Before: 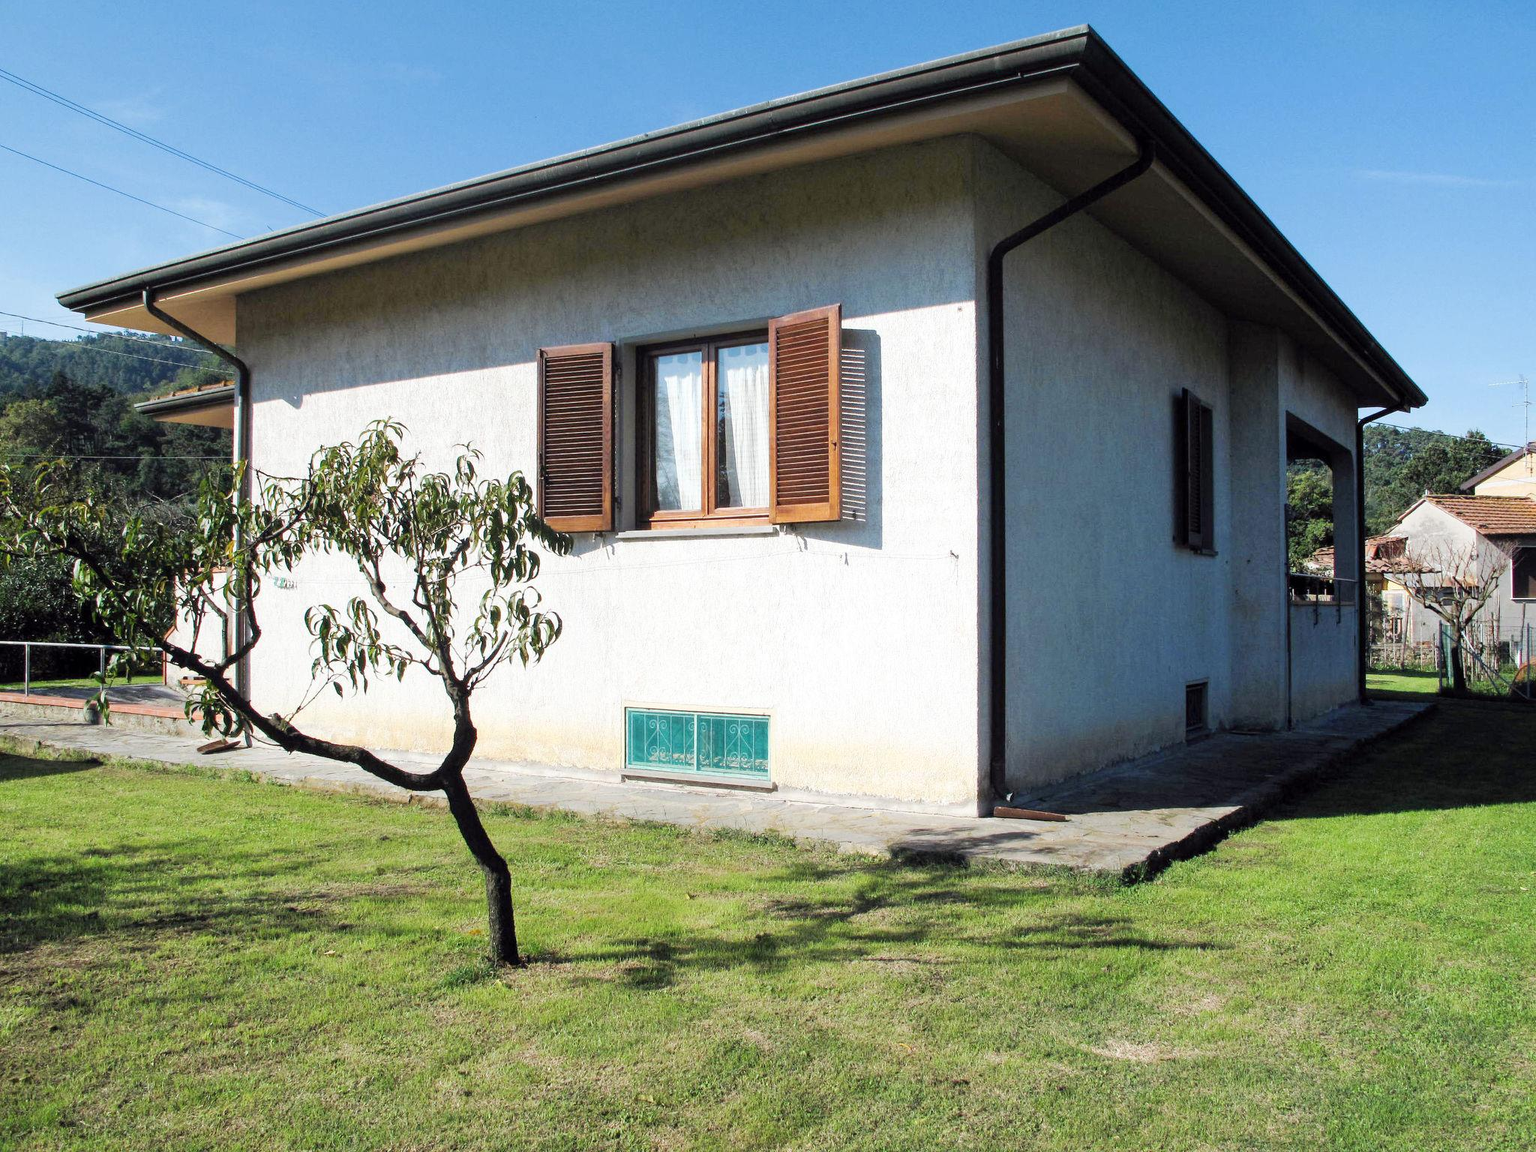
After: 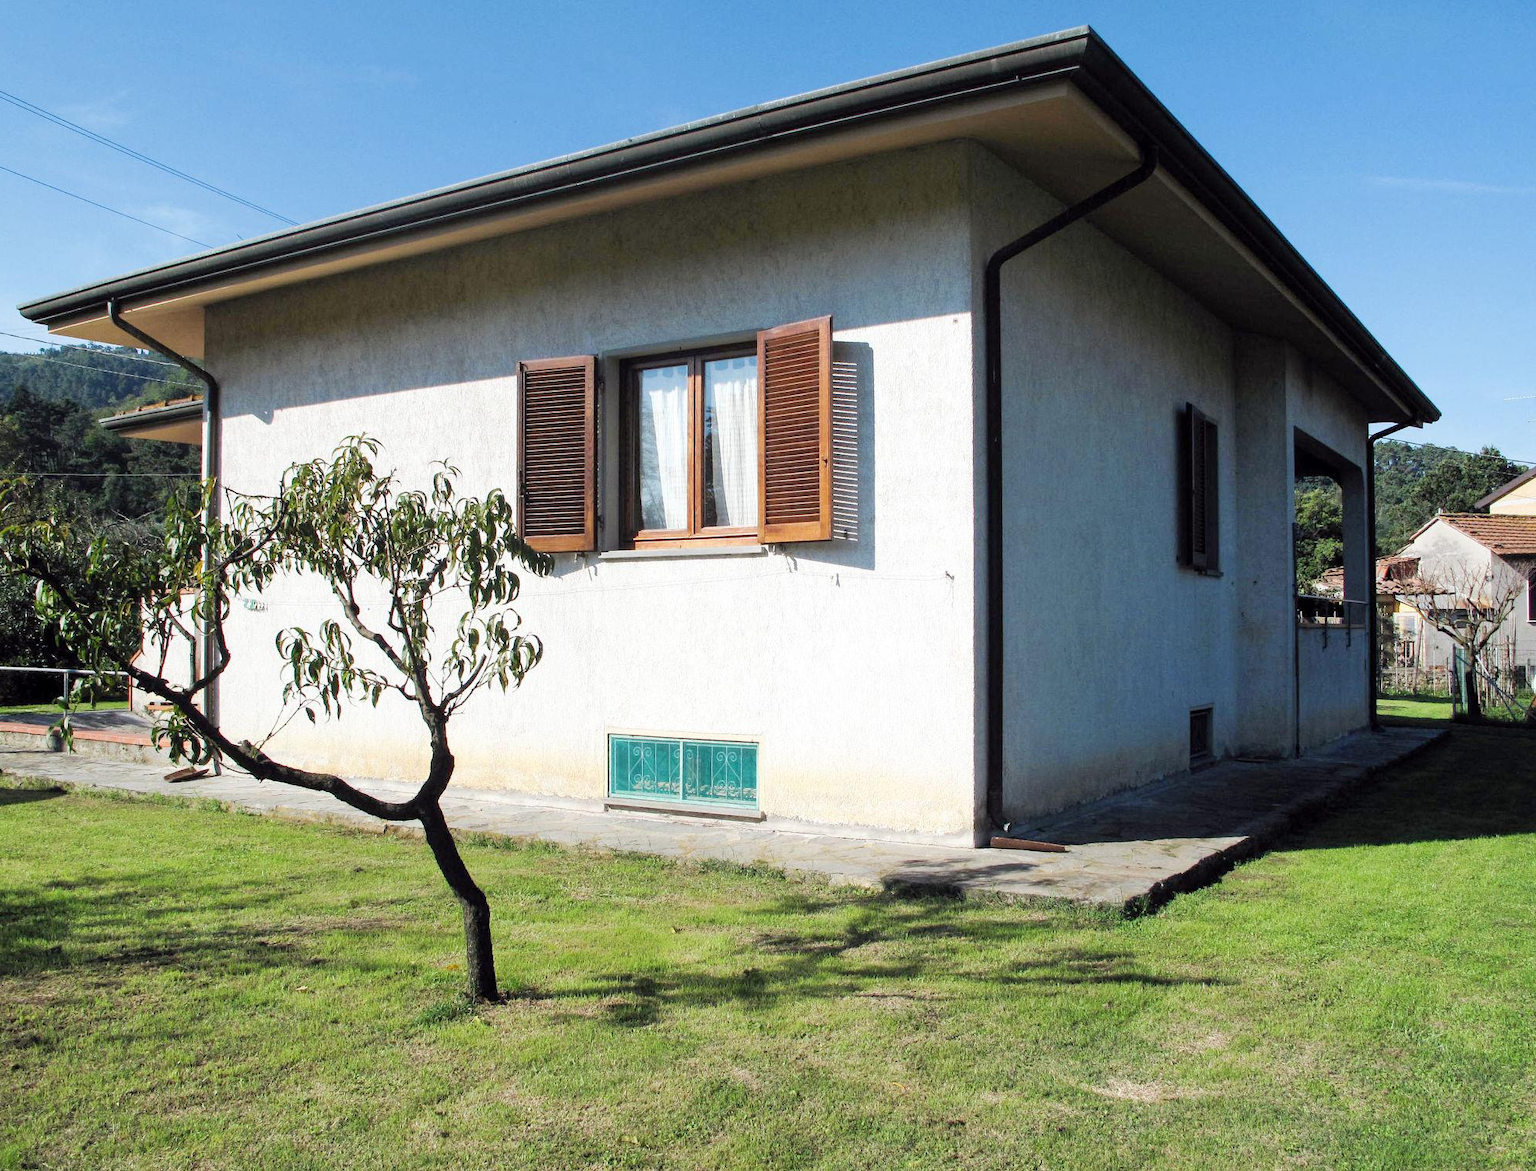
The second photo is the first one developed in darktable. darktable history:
crop and rotate: left 2.541%, right 1.053%, bottom 1.9%
